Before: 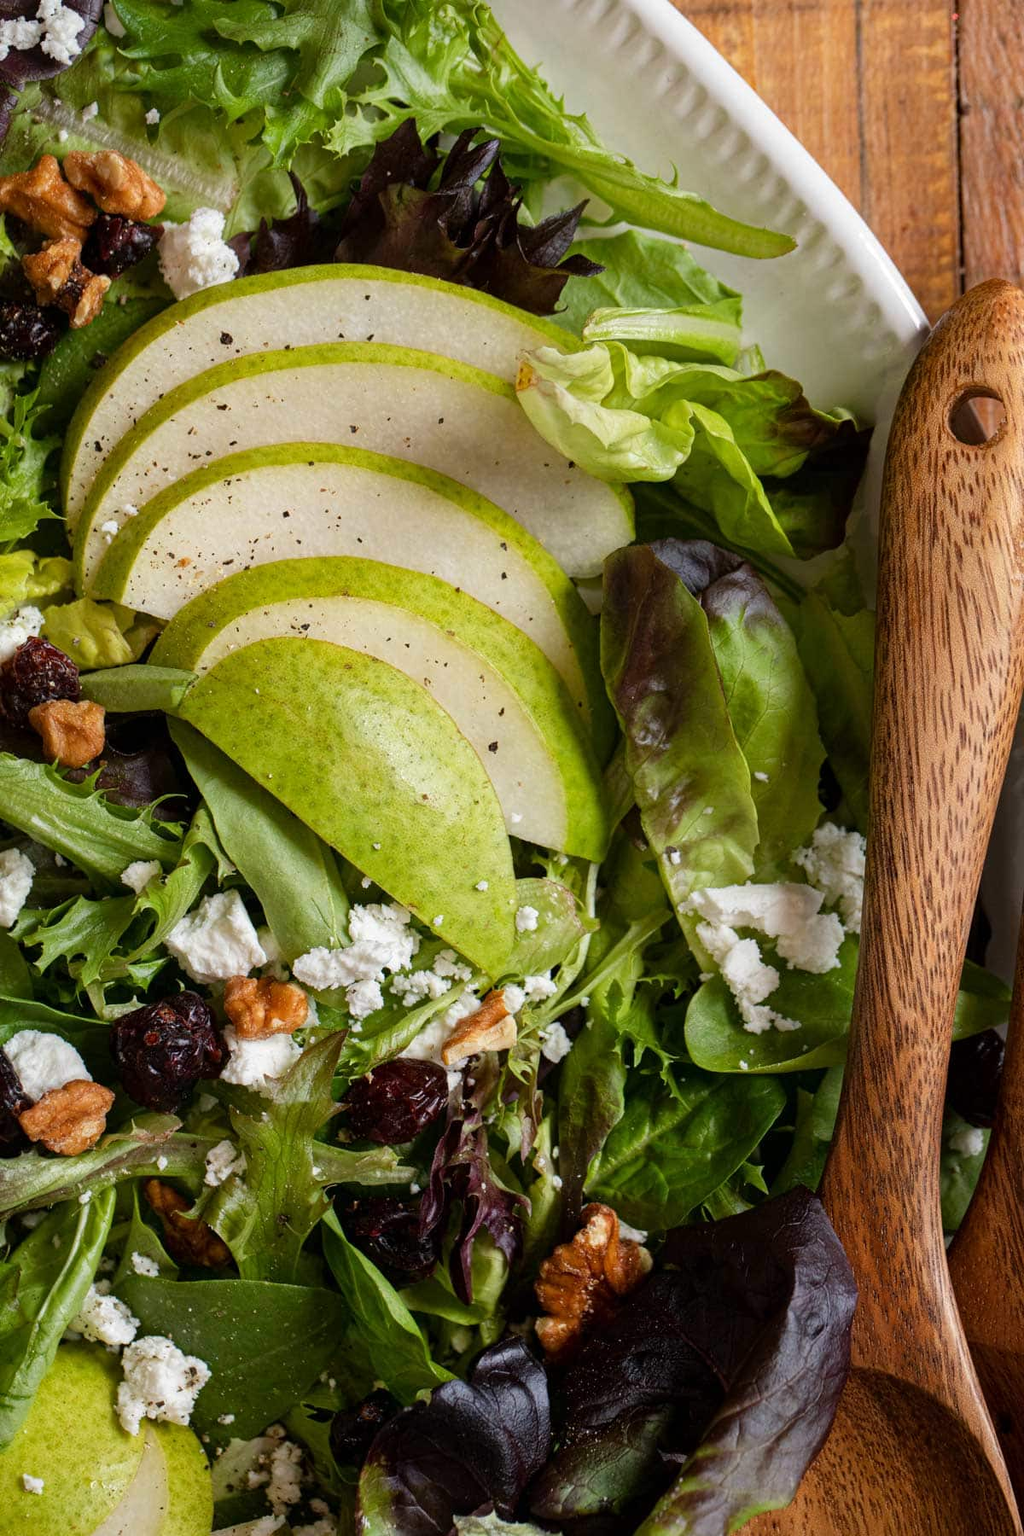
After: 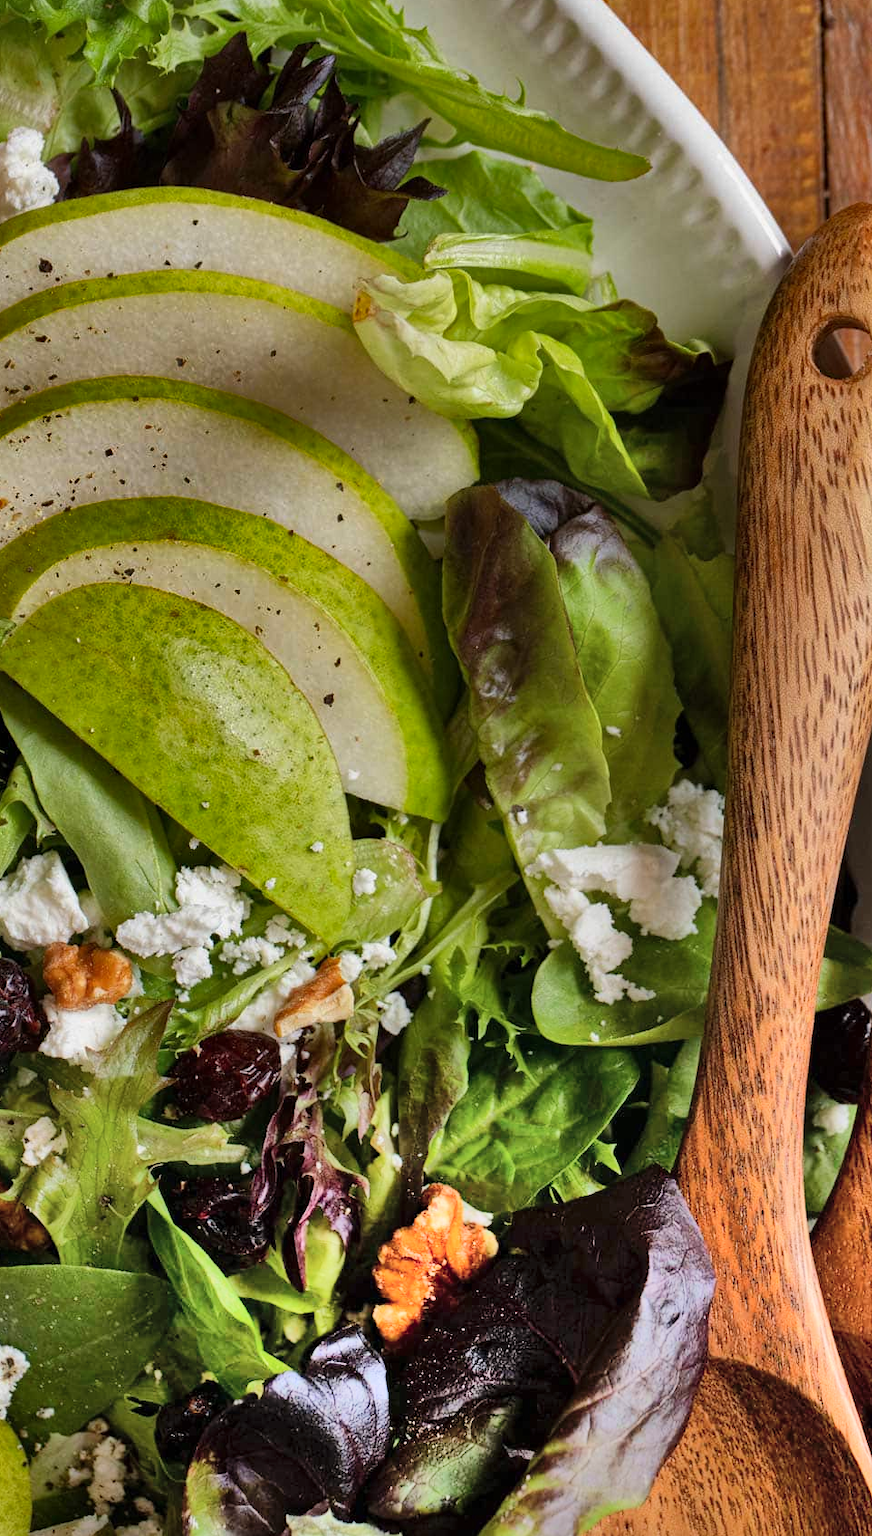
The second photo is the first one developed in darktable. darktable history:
crop and rotate: left 17.959%, top 5.771%, right 1.742%
shadows and highlights: radius 123.98, shadows 100, white point adjustment -3, highlights -100, highlights color adjustment 89.84%, soften with gaussian
